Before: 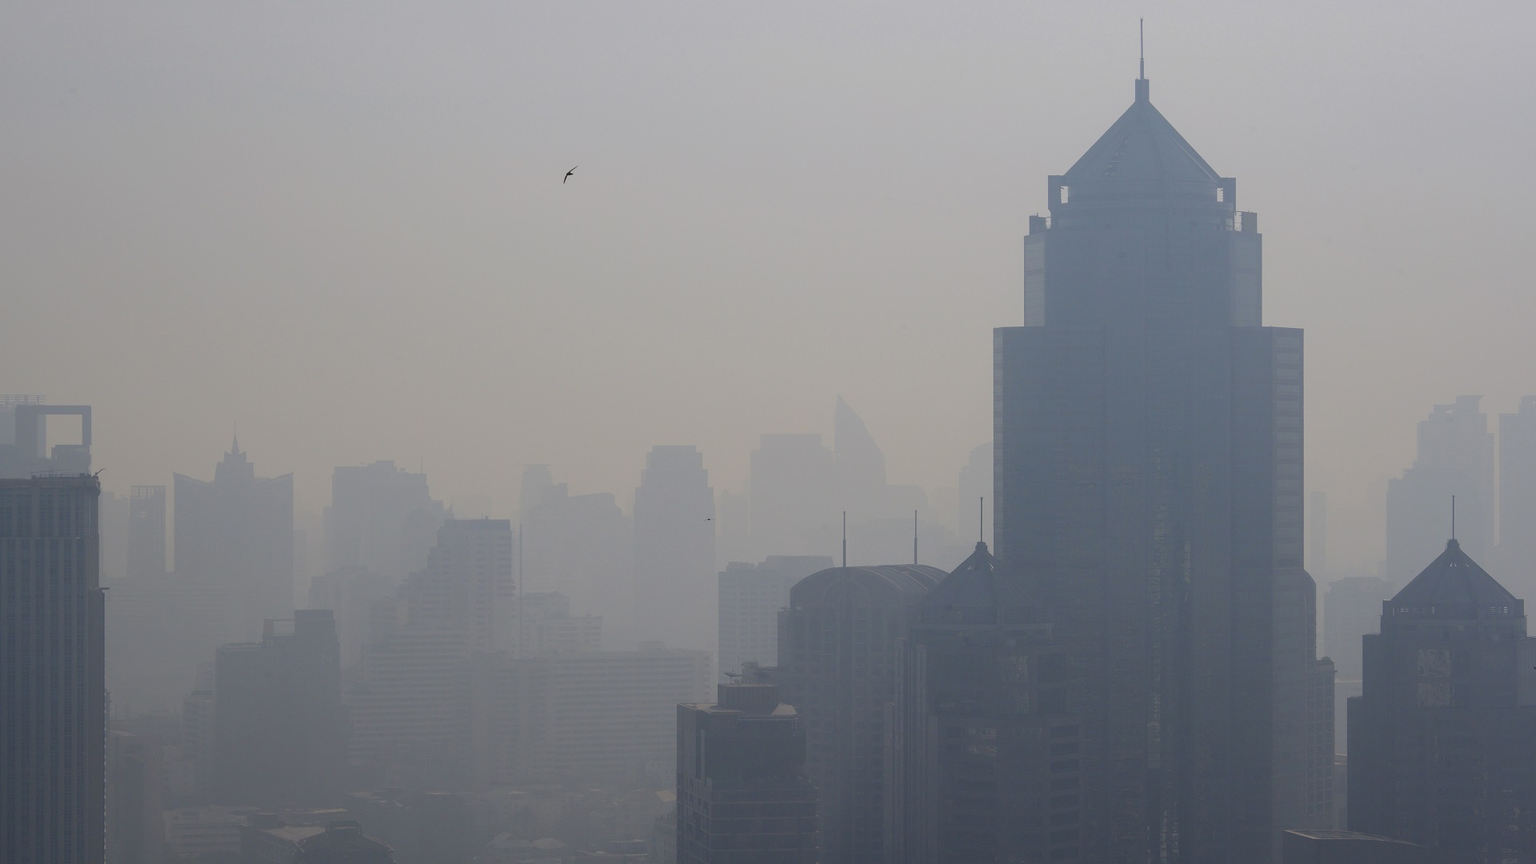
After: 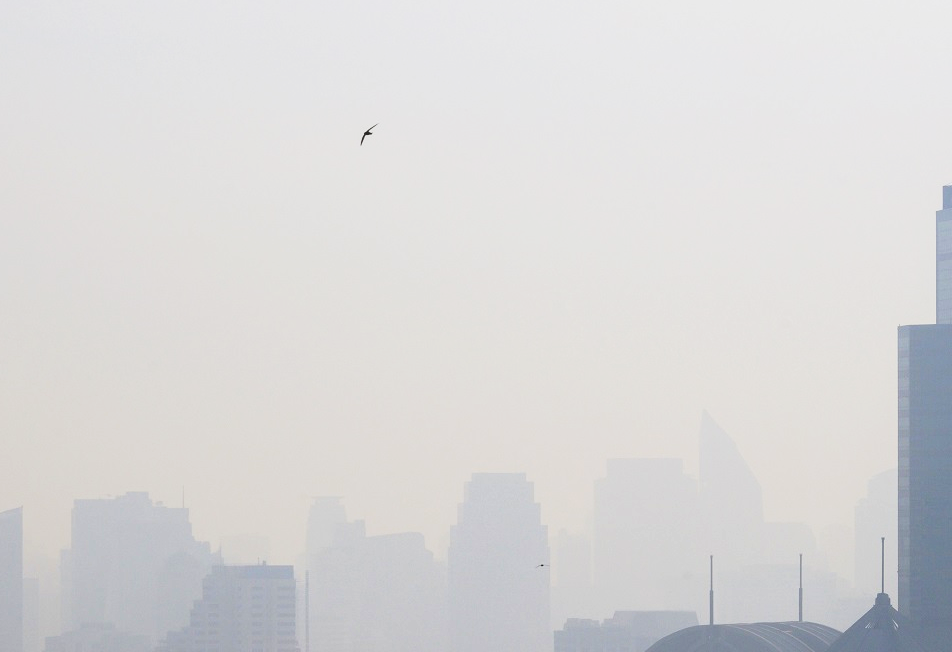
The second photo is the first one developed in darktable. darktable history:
exposure: black level correction 0, exposure 0.301 EV, compensate highlight preservation false
crop: left 17.959%, top 7.82%, right 32.446%, bottom 31.771%
base curve: curves: ch0 [(0, 0) (0.005, 0.002) (0.193, 0.295) (0.399, 0.664) (0.75, 0.928) (1, 1)], preserve colors none
